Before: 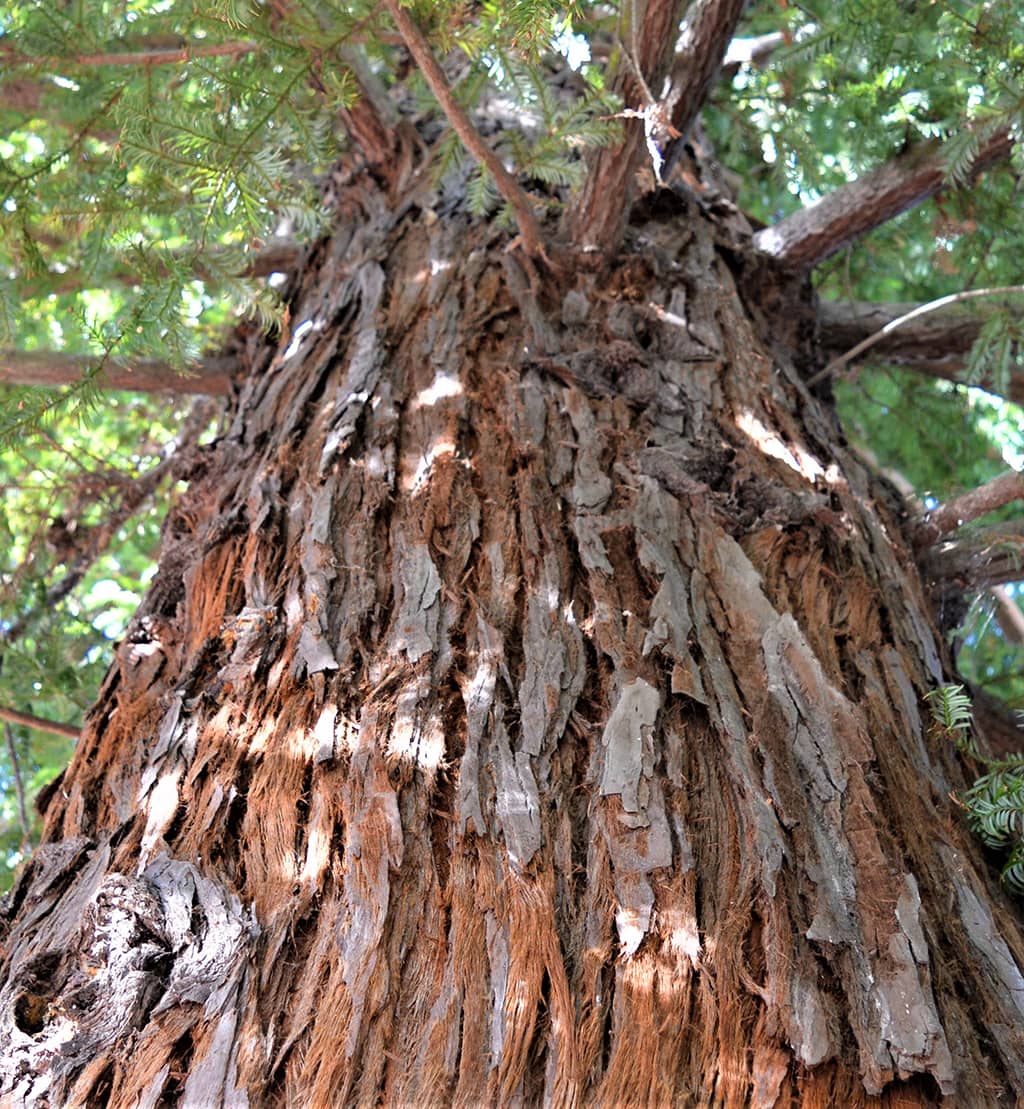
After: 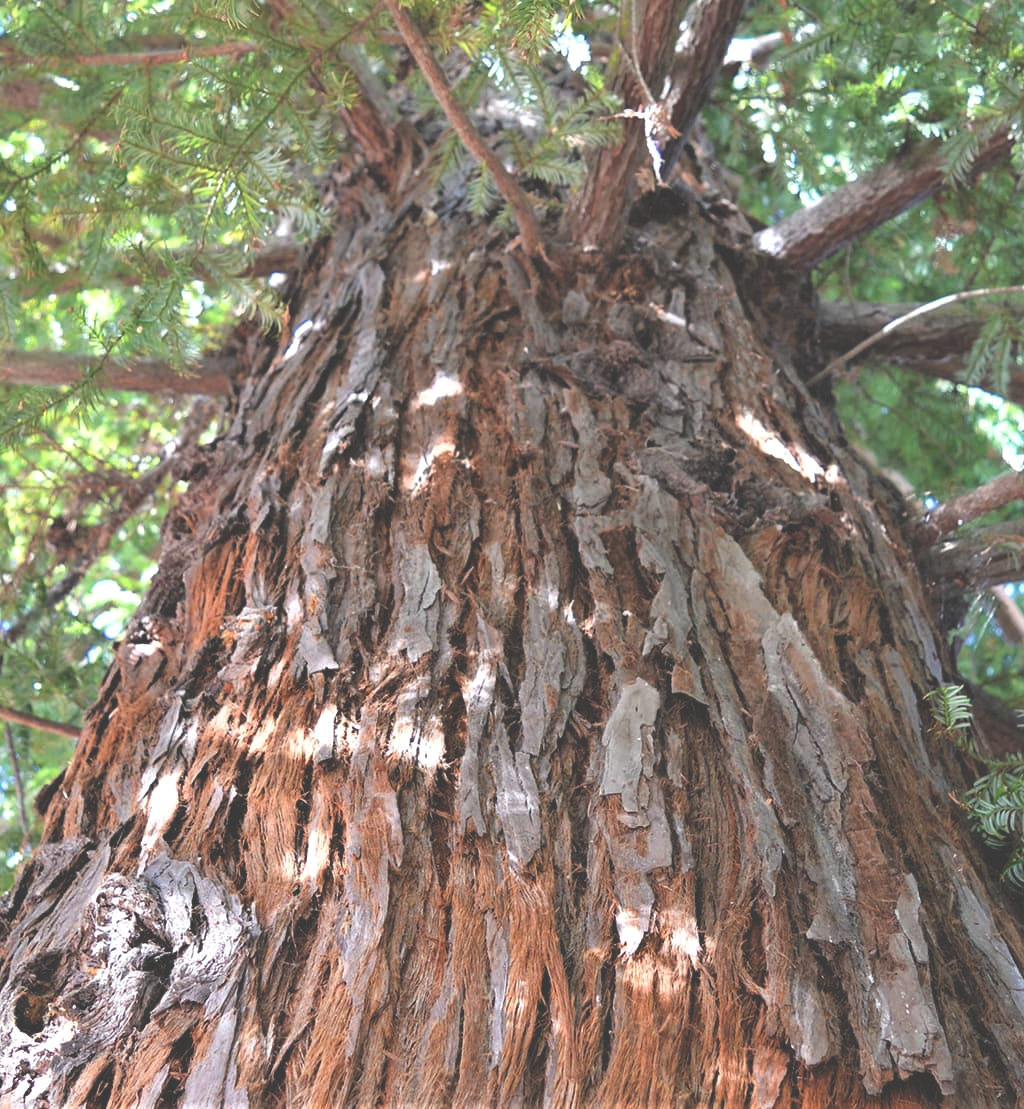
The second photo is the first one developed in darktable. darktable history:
exposure: black level correction -0.042, exposure 0.06 EV, compensate highlight preservation false
